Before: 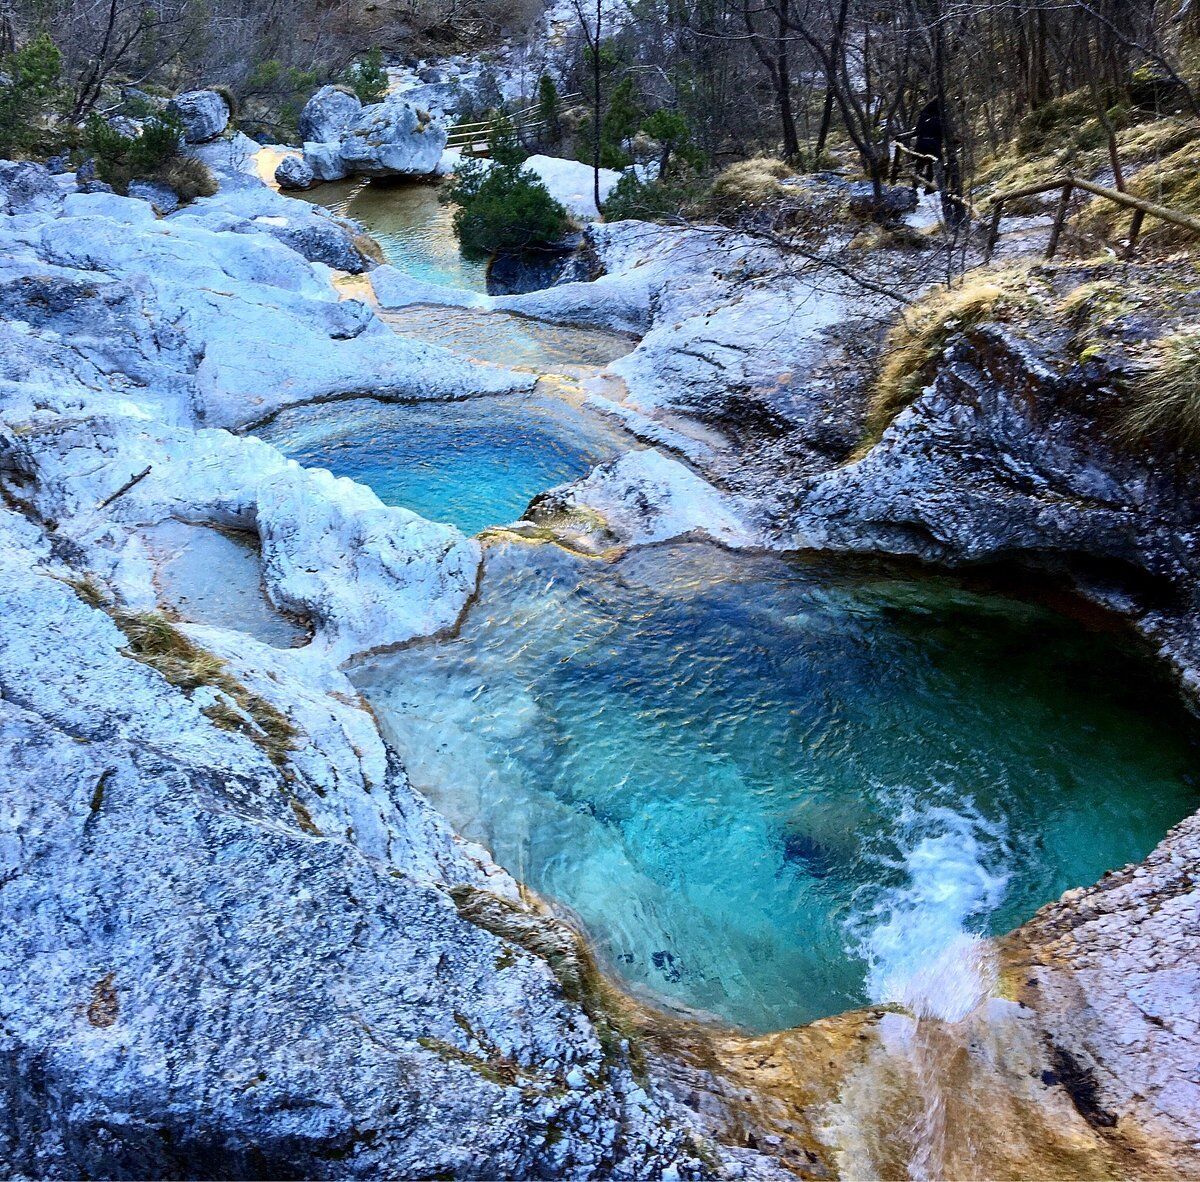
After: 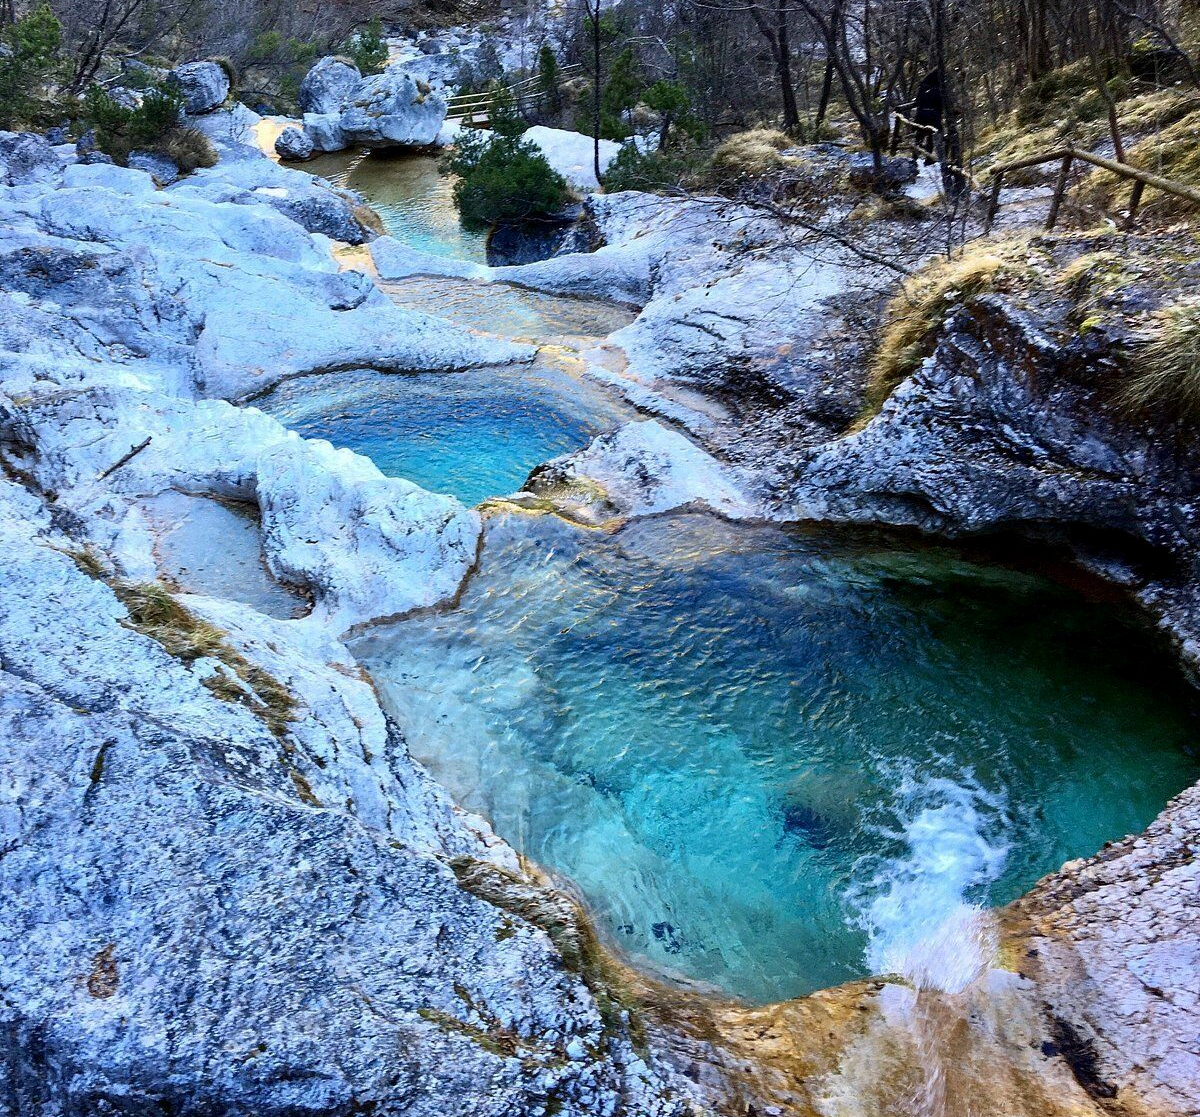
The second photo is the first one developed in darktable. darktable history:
exposure: black level correction 0.001, compensate highlight preservation false
crop and rotate: top 2.479%, bottom 3.018%
